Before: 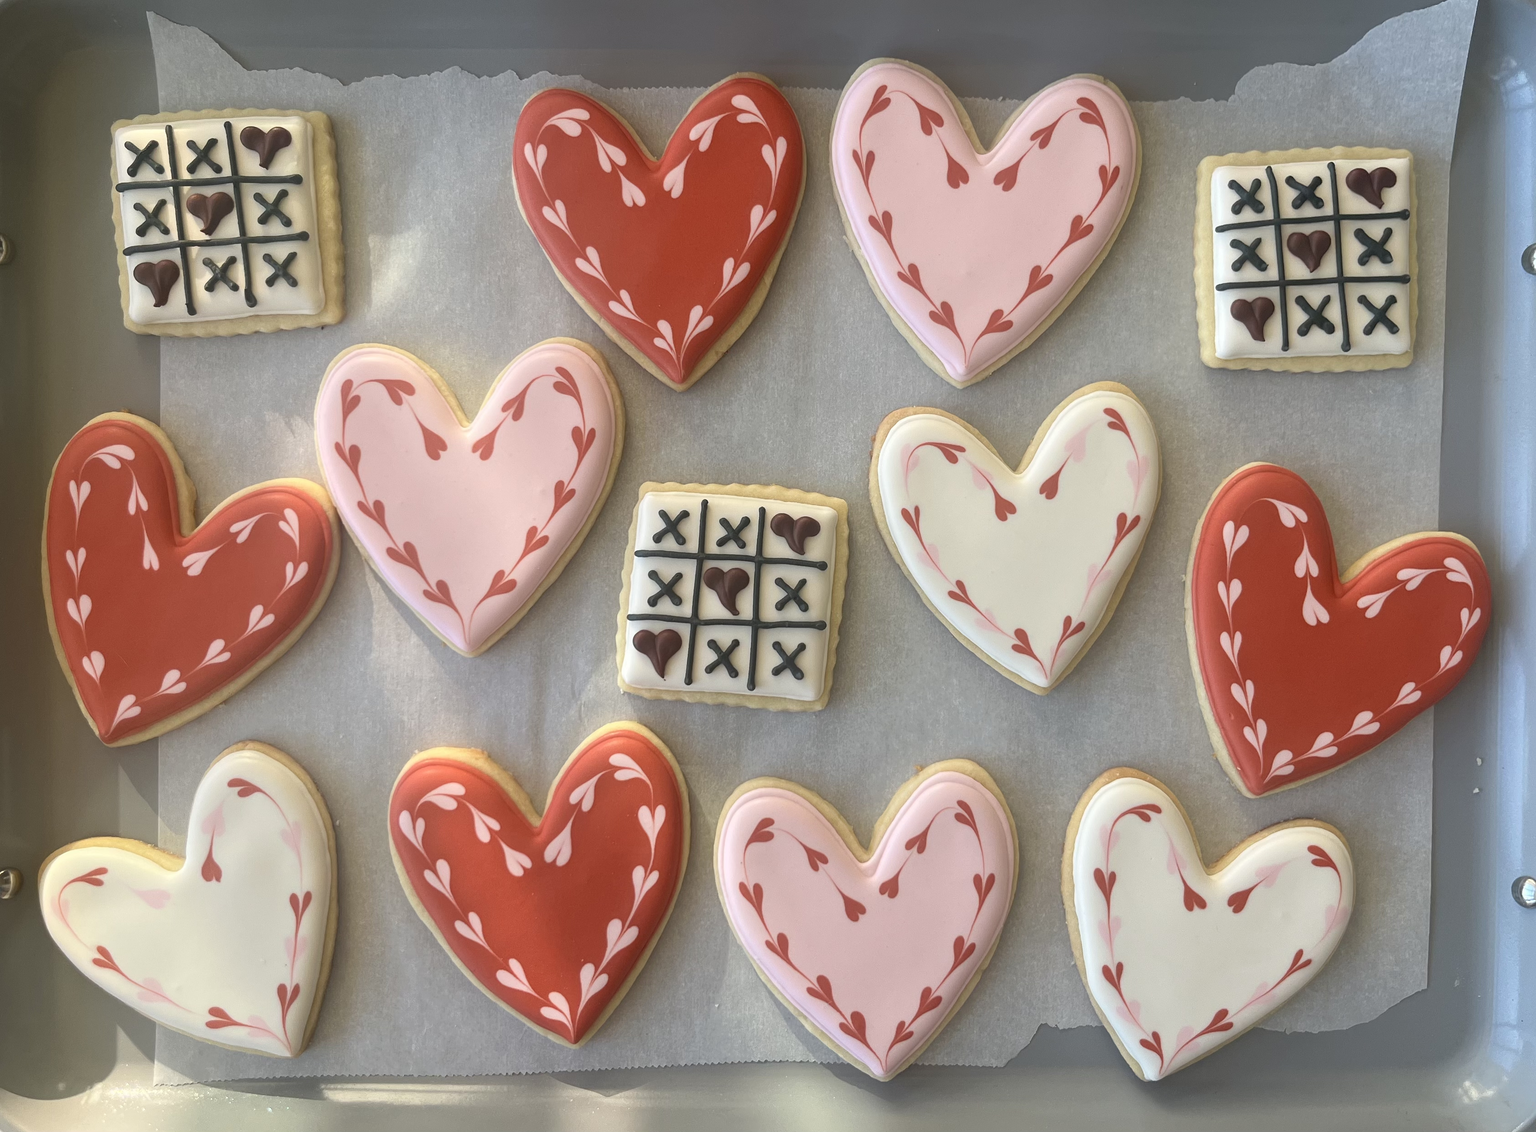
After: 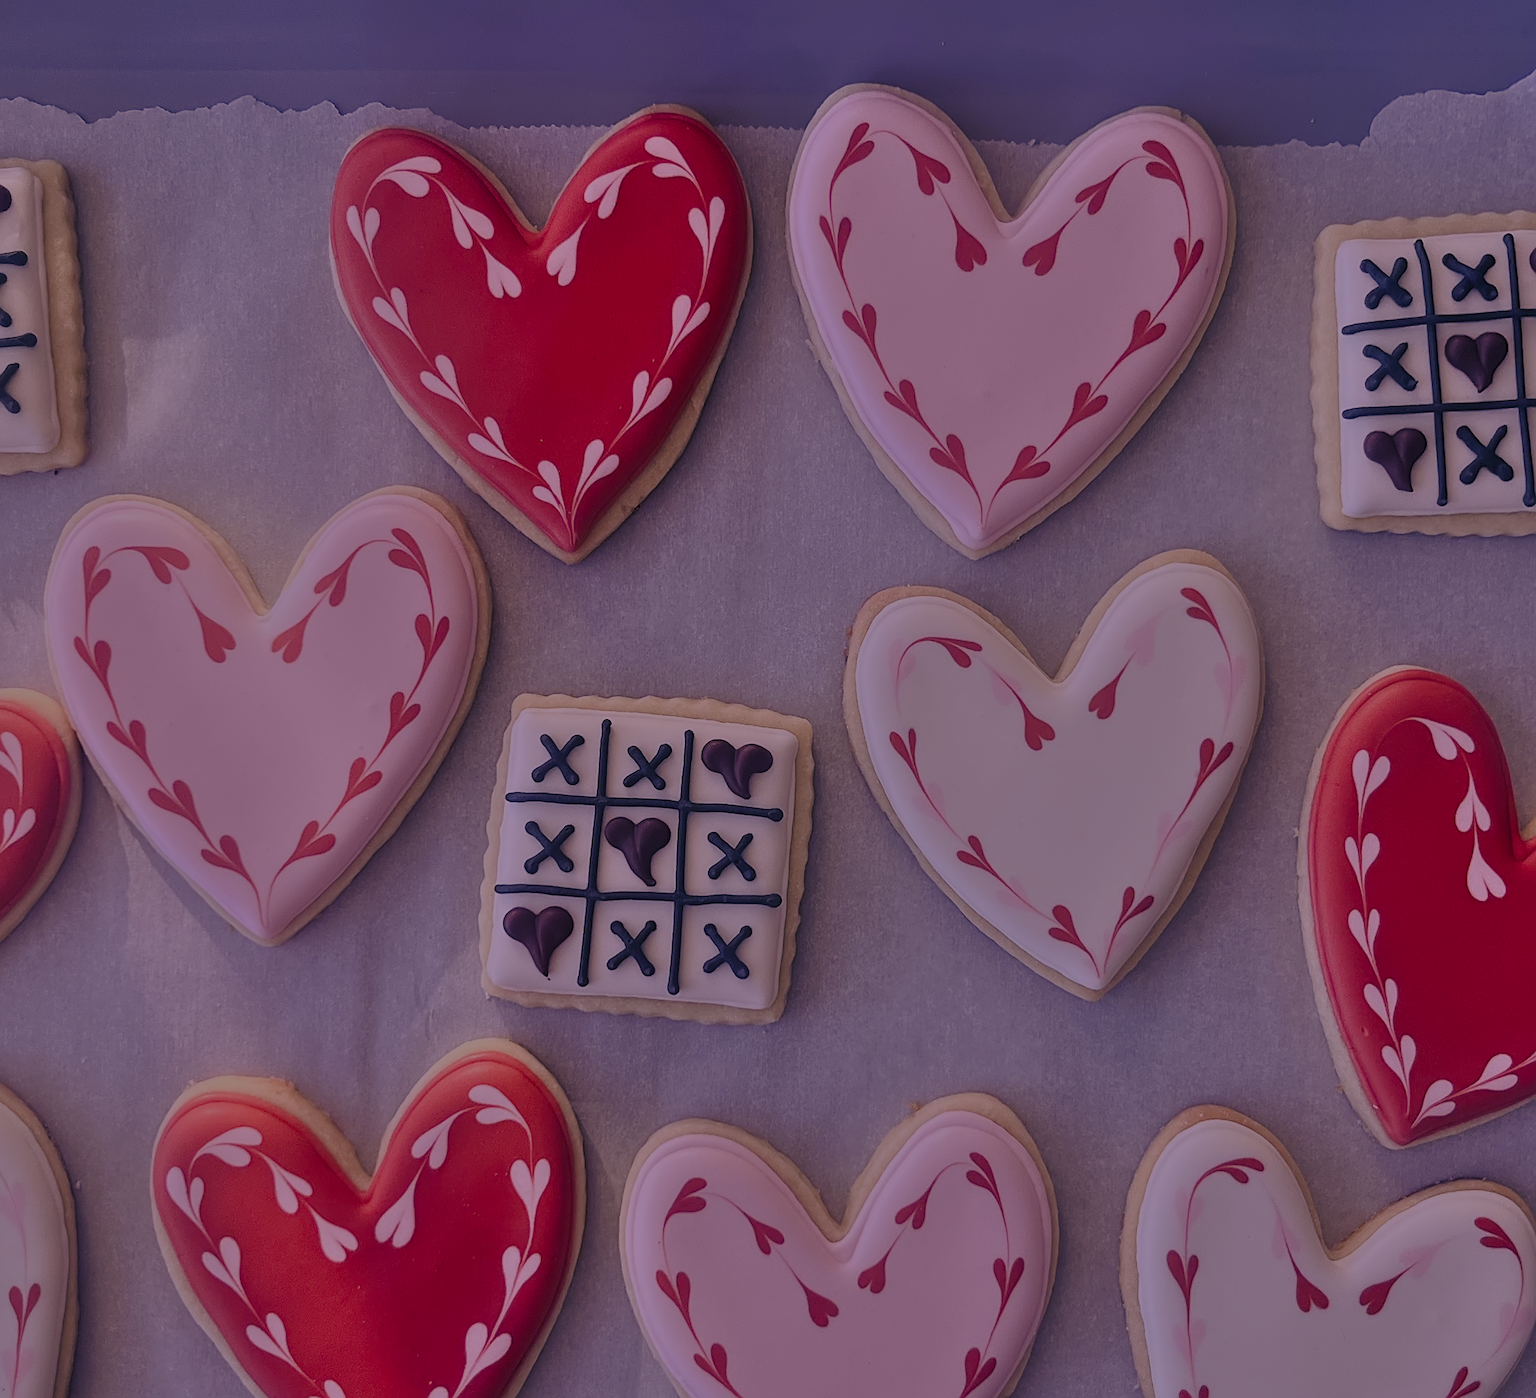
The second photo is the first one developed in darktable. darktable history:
sharpen: on, module defaults
shadows and highlights: highlights color adjustment 49.17%, soften with gaussian
color balance rgb: shadows lift › luminance -40.937%, shadows lift › chroma 14.279%, shadows lift › hue 257.06°, linear chroma grading › shadows -8.474%, linear chroma grading › global chroma 9.968%, perceptual saturation grading › global saturation 27.475%, perceptual saturation grading › highlights -28.092%, perceptual saturation grading › mid-tones 15.796%, perceptual saturation grading › shadows 33.965%, perceptual brilliance grading › global brilliance -47.725%, global vibrance -24.504%
contrast equalizer: y [[0.5, 0.542, 0.583, 0.625, 0.667, 0.708], [0.5 ×6], [0.5 ×6], [0, 0.033, 0.067, 0.1, 0.133, 0.167], [0, 0.05, 0.1, 0.15, 0.2, 0.25]], mix 0.193
color calibration: output R [1.107, -0.012, -0.003, 0], output B [0, 0, 1.308, 0], gray › normalize channels true, illuminant as shot in camera, x 0.358, y 0.373, temperature 4628.91 K, gamut compression 0.003
filmic rgb: black relative exposure -7.65 EV, white relative exposure 4.56 EV, hardness 3.61, color science v5 (2021), contrast in shadows safe, contrast in highlights safe
crop: left 18.479%, right 12.061%, bottom 14.196%
exposure: exposure 0.203 EV, compensate highlight preservation false
